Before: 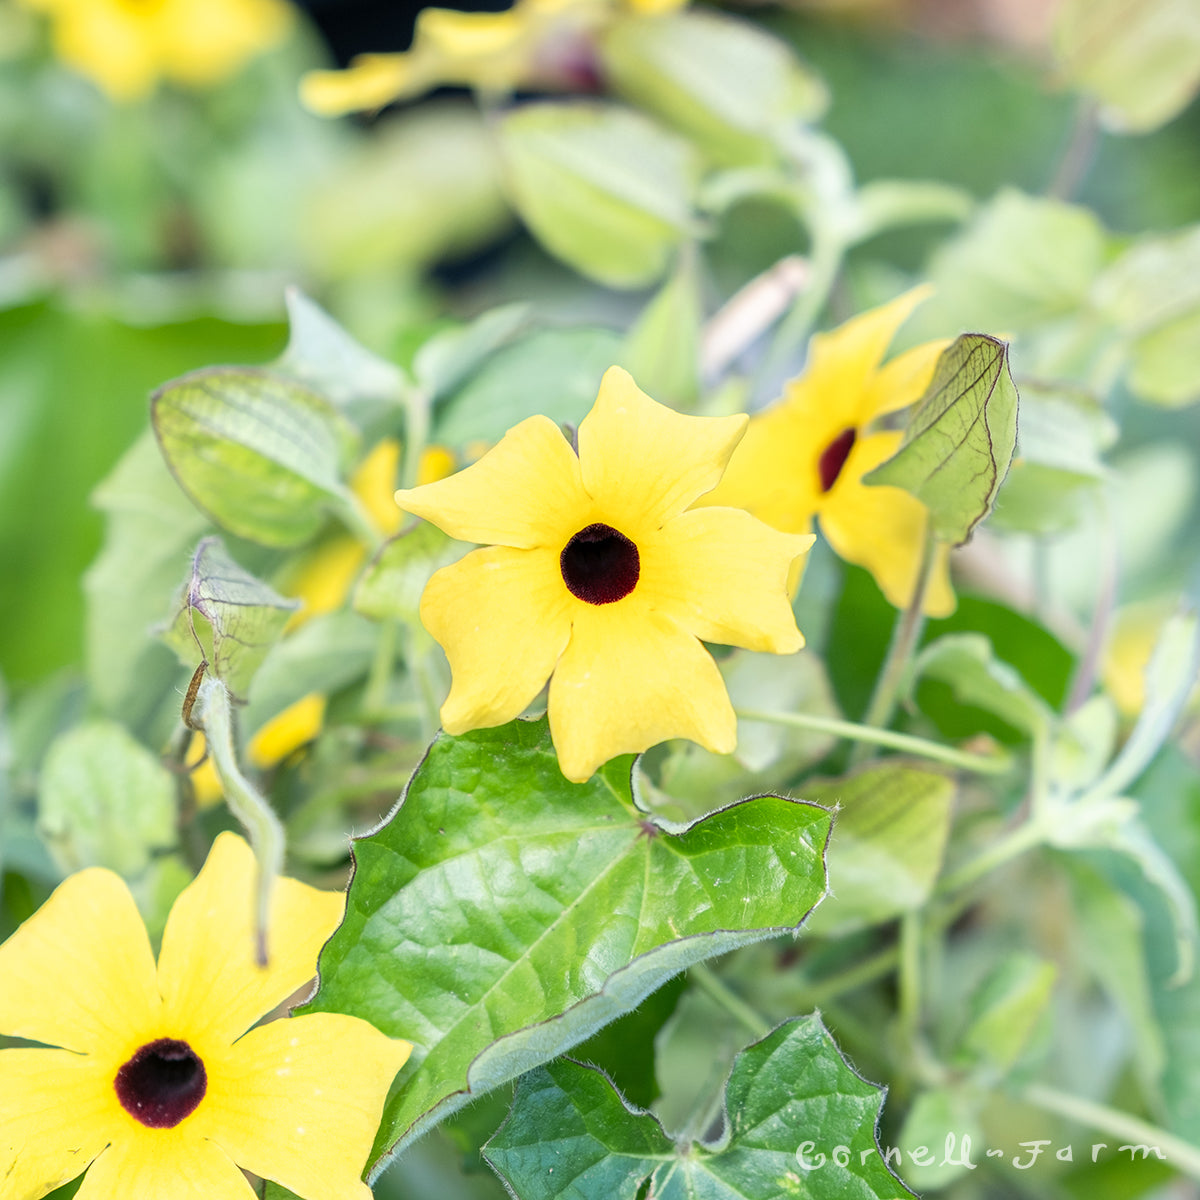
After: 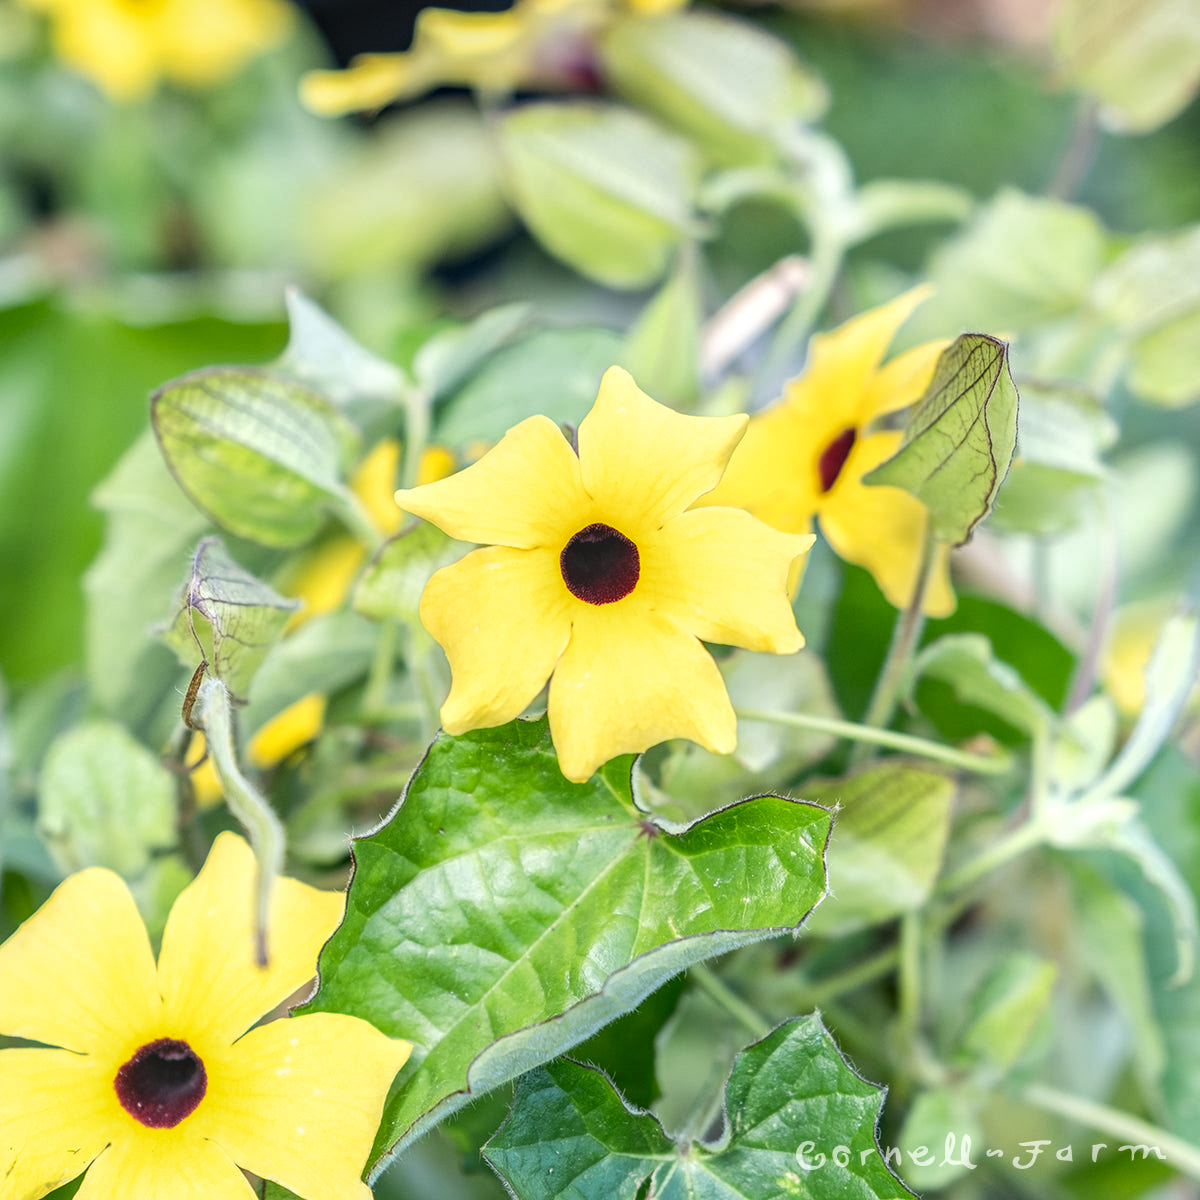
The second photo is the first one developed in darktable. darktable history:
tone equalizer: edges refinement/feathering 500, mask exposure compensation -1.57 EV, preserve details no
local contrast: highlights 26%, detail 130%
